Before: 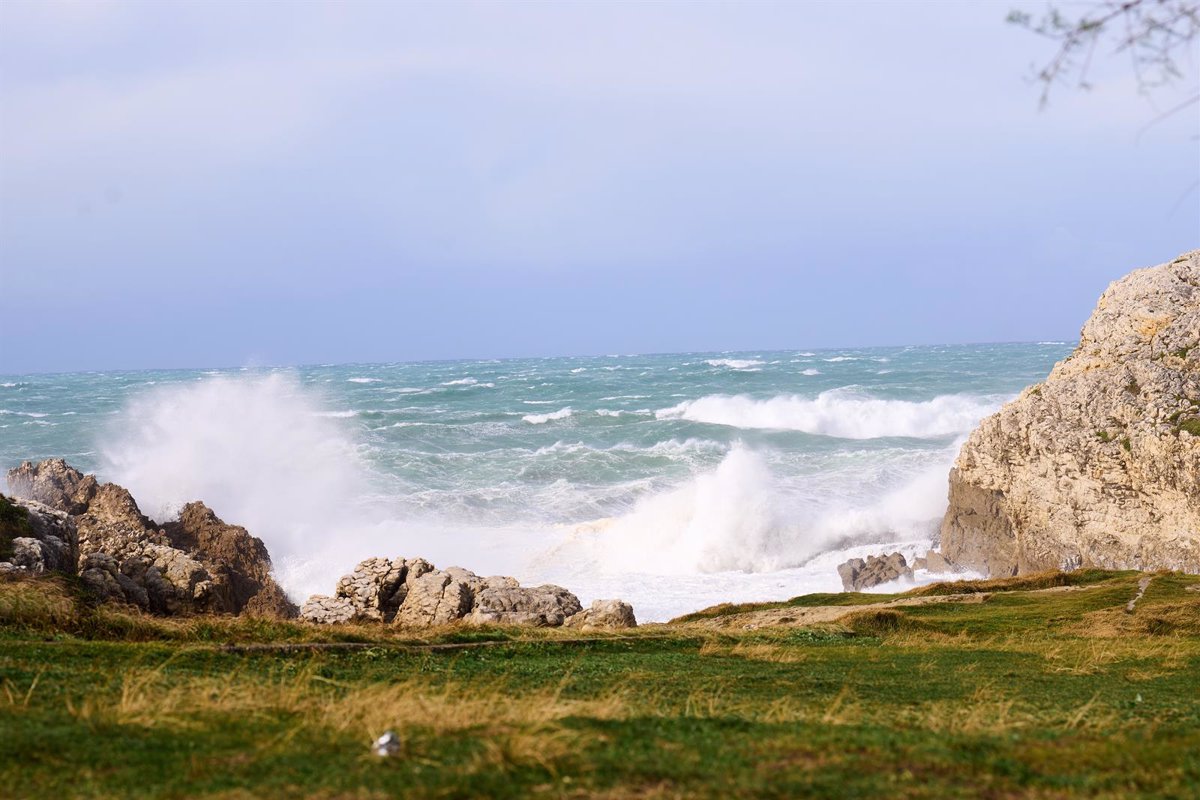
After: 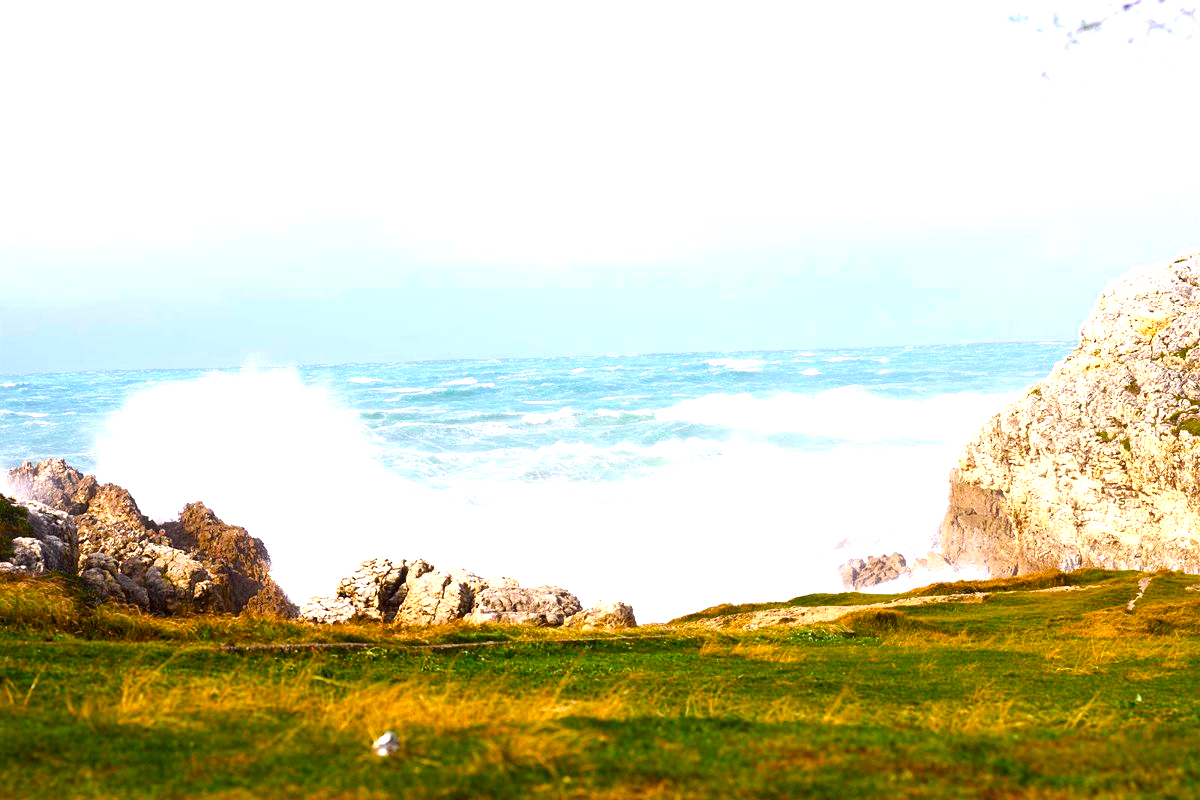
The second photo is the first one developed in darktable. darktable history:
exposure: black level correction 0, exposure 1.283 EV, compensate highlight preservation false
color balance rgb: perceptual saturation grading › global saturation 31.324%, saturation formula JzAzBz (2021)
